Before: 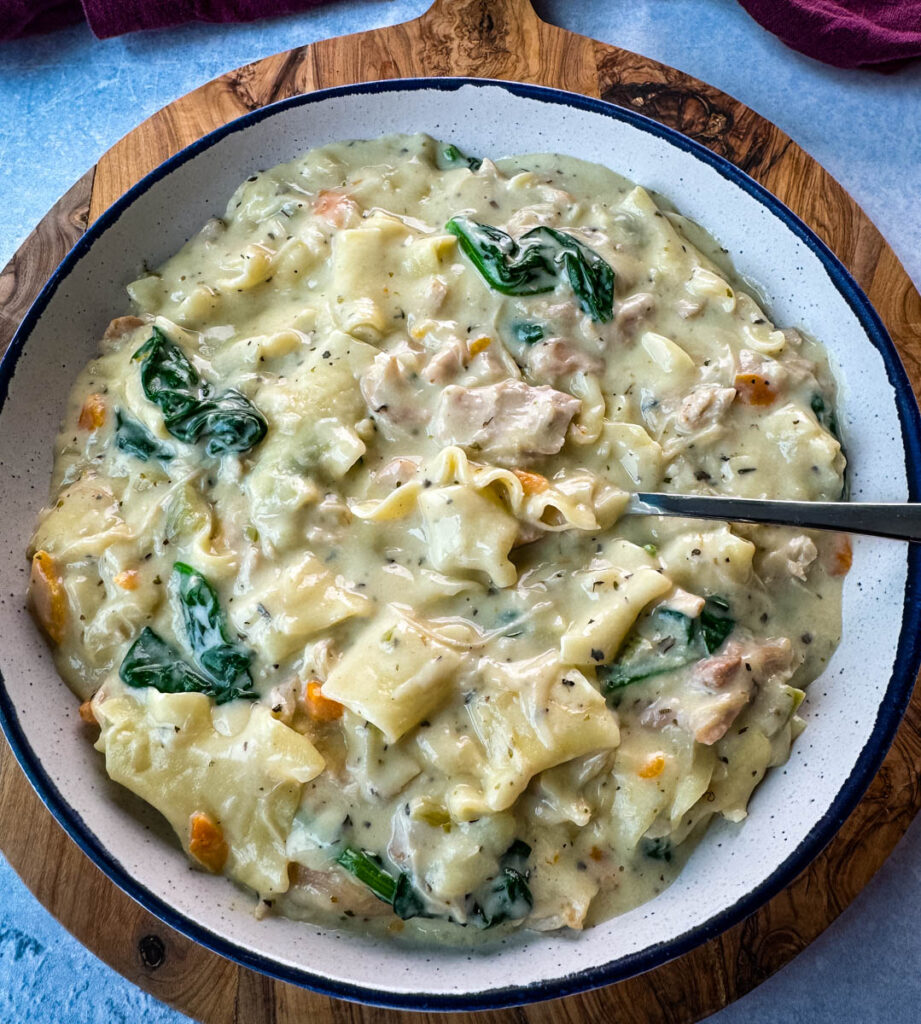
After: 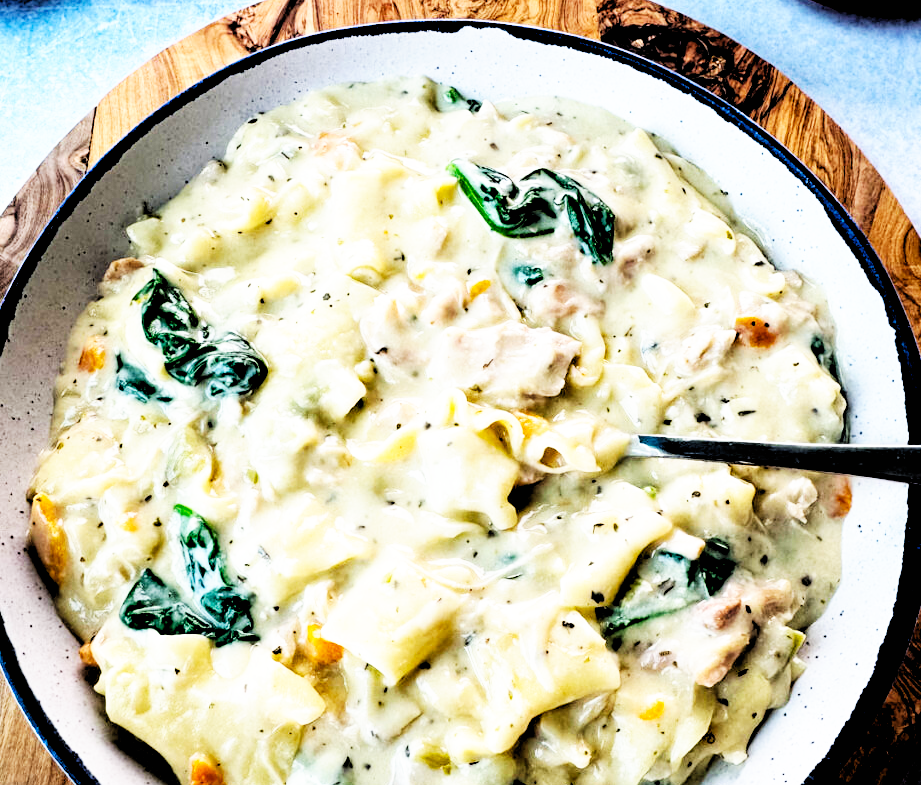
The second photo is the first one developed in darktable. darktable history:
rgb levels: levels [[0.029, 0.461, 0.922], [0, 0.5, 1], [0, 0.5, 1]]
crop: top 5.667%, bottom 17.637%
base curve: curves: ch0 [(0, 0) (0.007, 0.004) (0.027, 0.03) (0.046, 0.07) (0.207, 0.54) (0.442, 0.872) (0.673, 0.972) (1, 1)], preserve colors none
